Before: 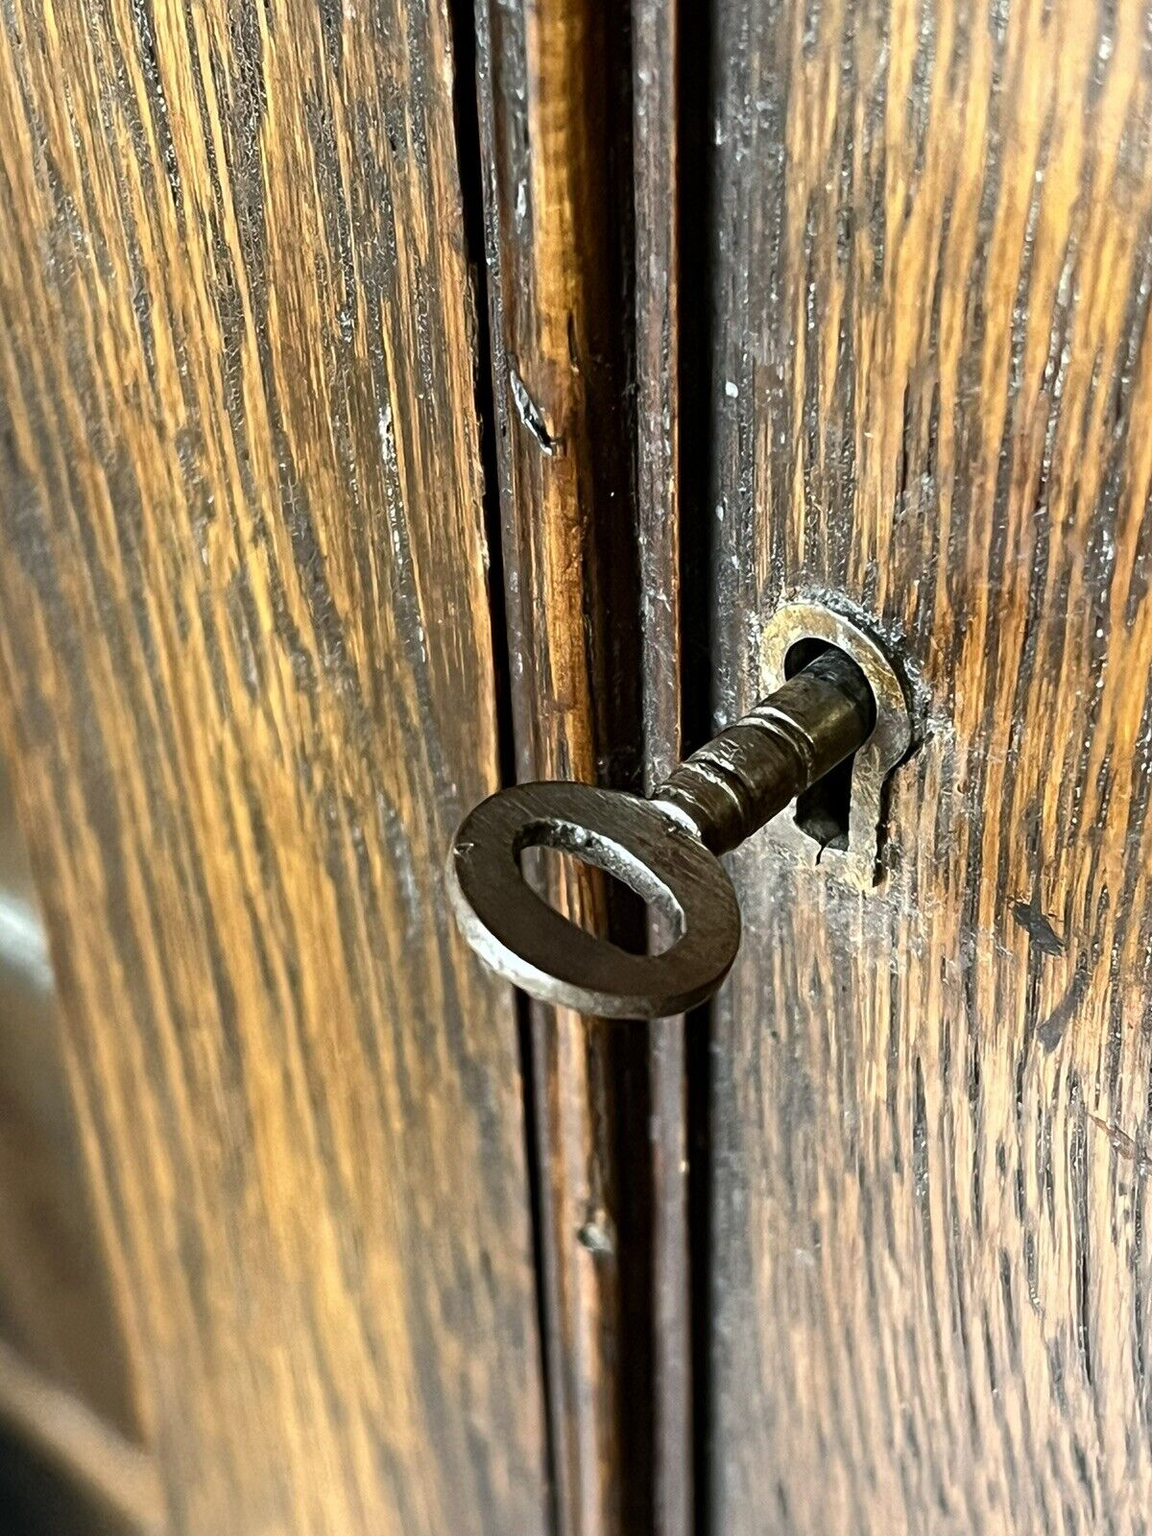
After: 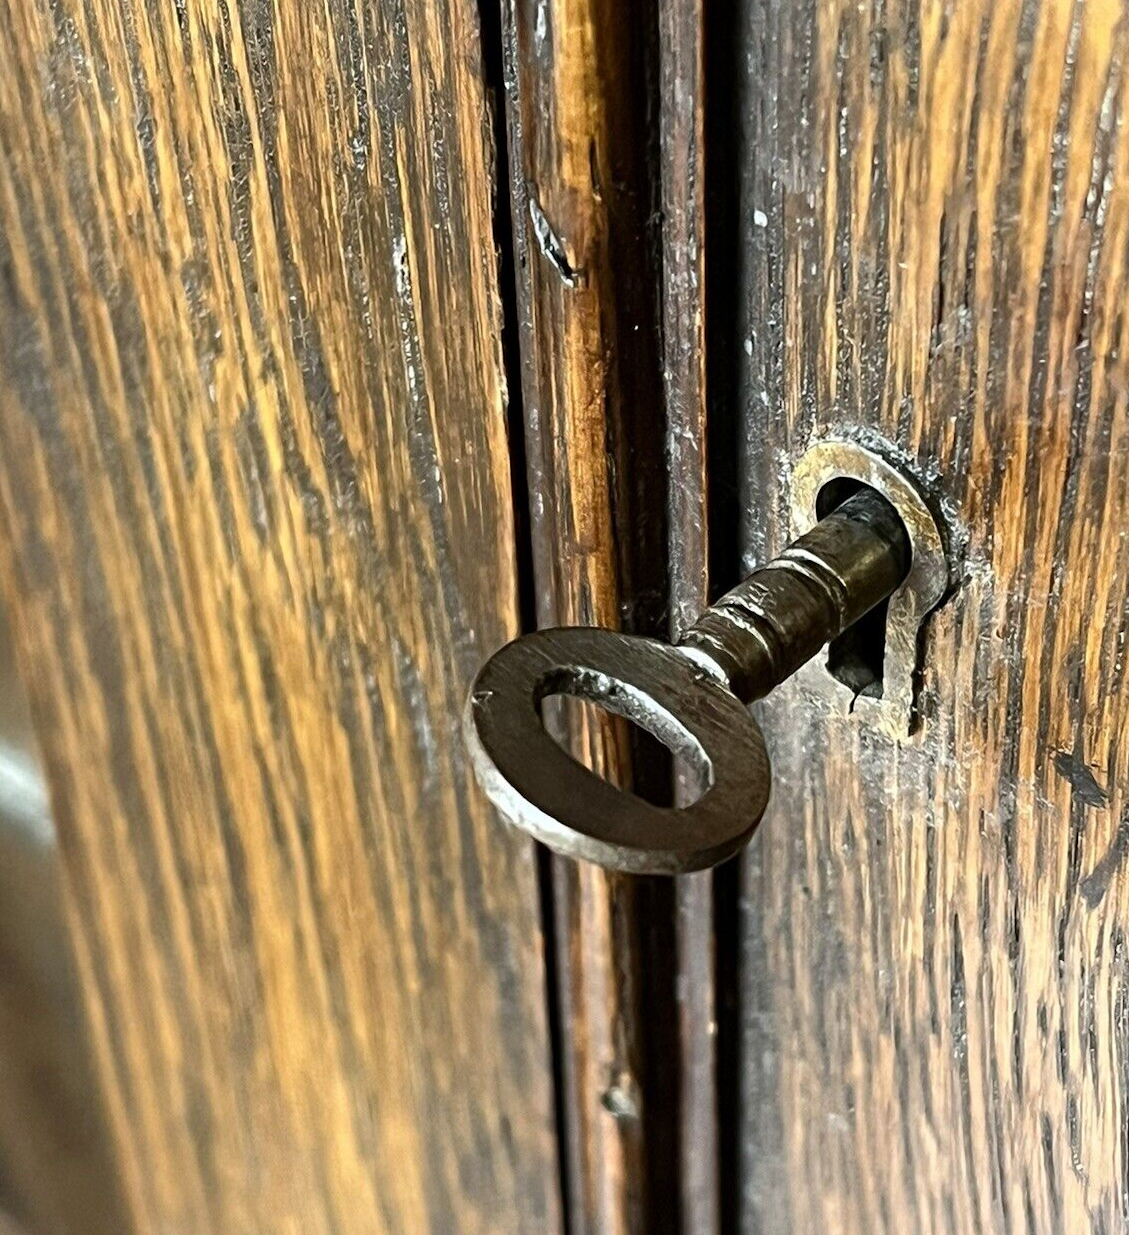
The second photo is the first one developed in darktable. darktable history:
crop and rotate: angle 0.093°, top 11.625%, right 5.703%, bottom 10.962%
